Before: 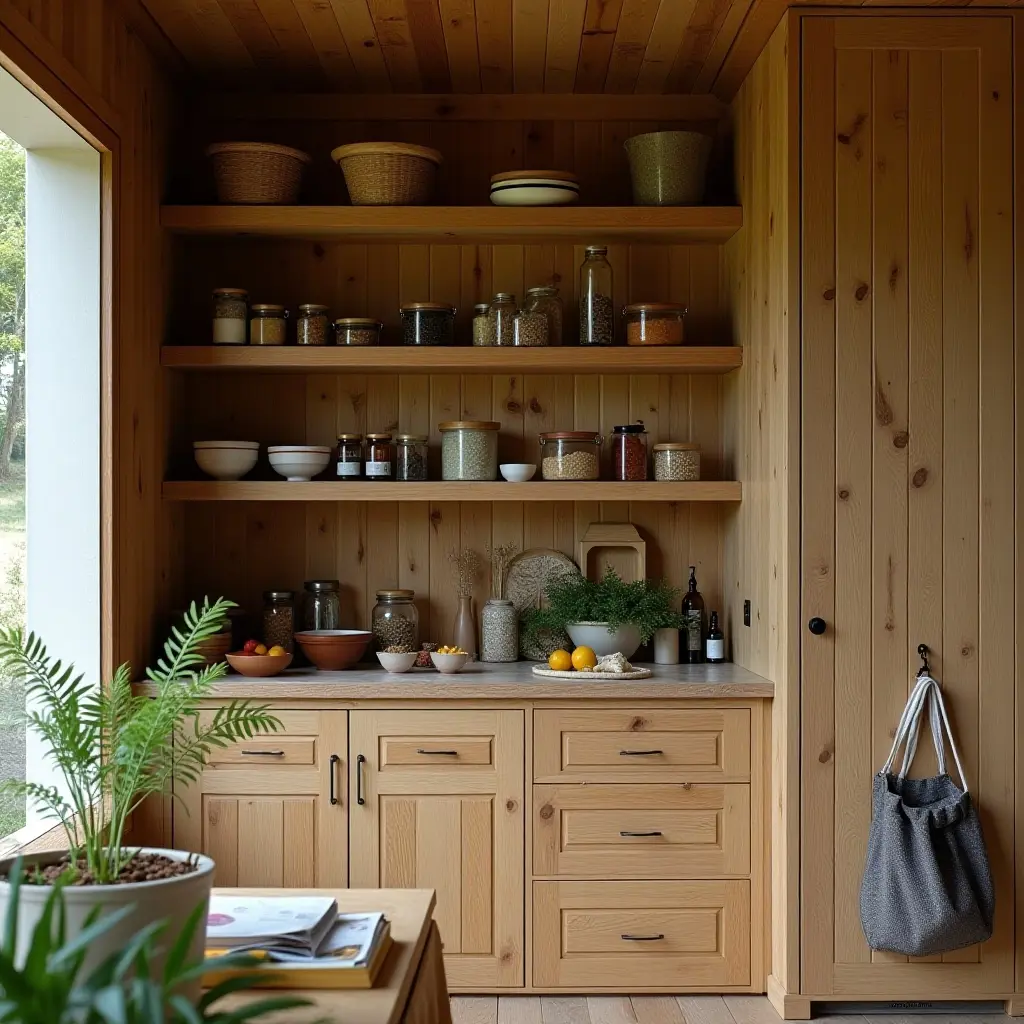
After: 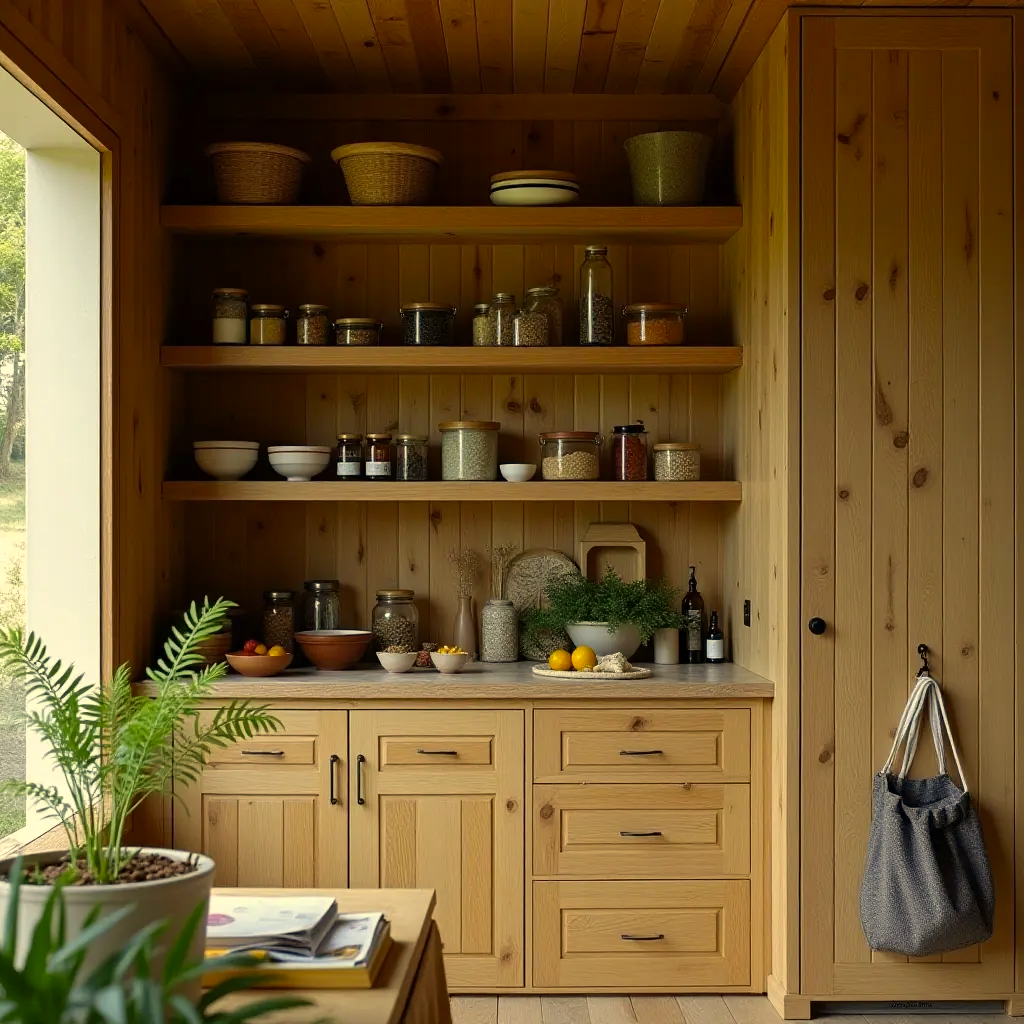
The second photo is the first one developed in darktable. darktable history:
color correction: highlights a* 2.29, highlights b* 23.38
